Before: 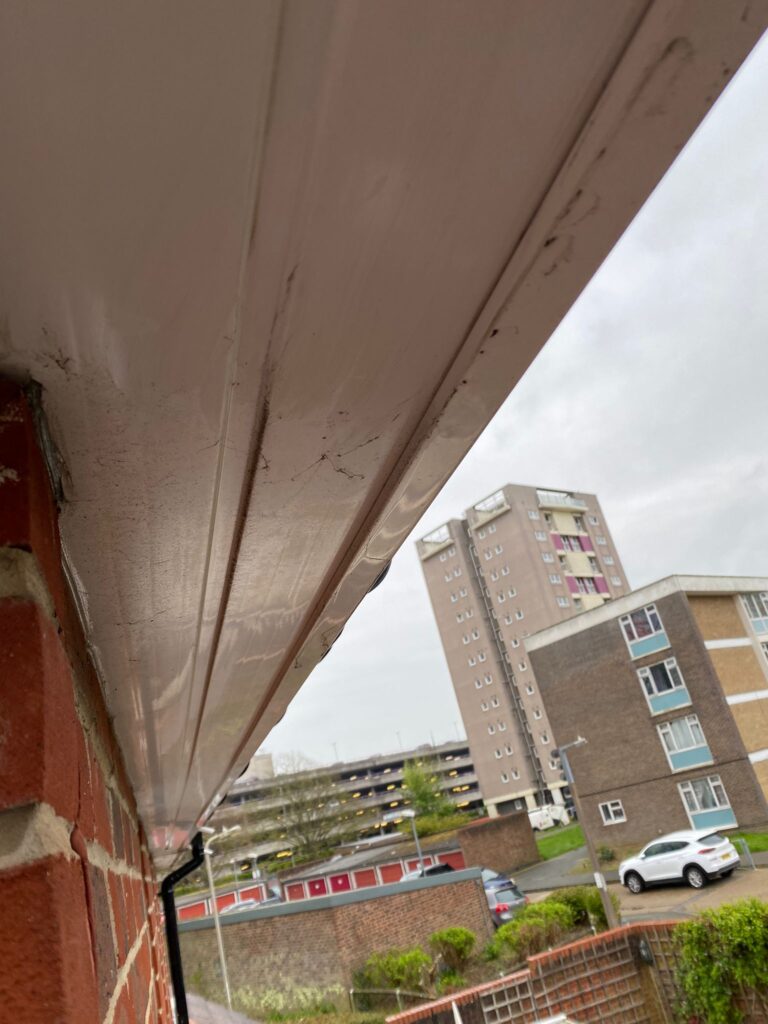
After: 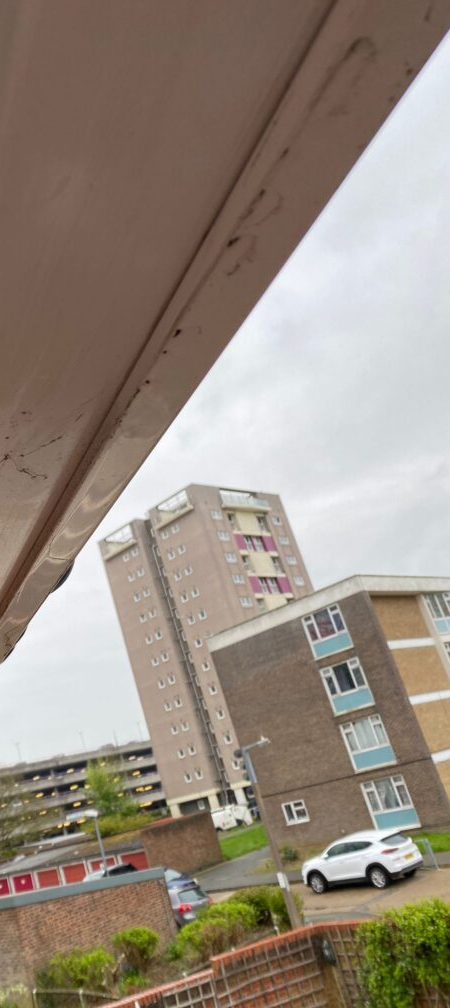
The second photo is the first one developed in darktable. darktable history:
crop: left 41.346%
